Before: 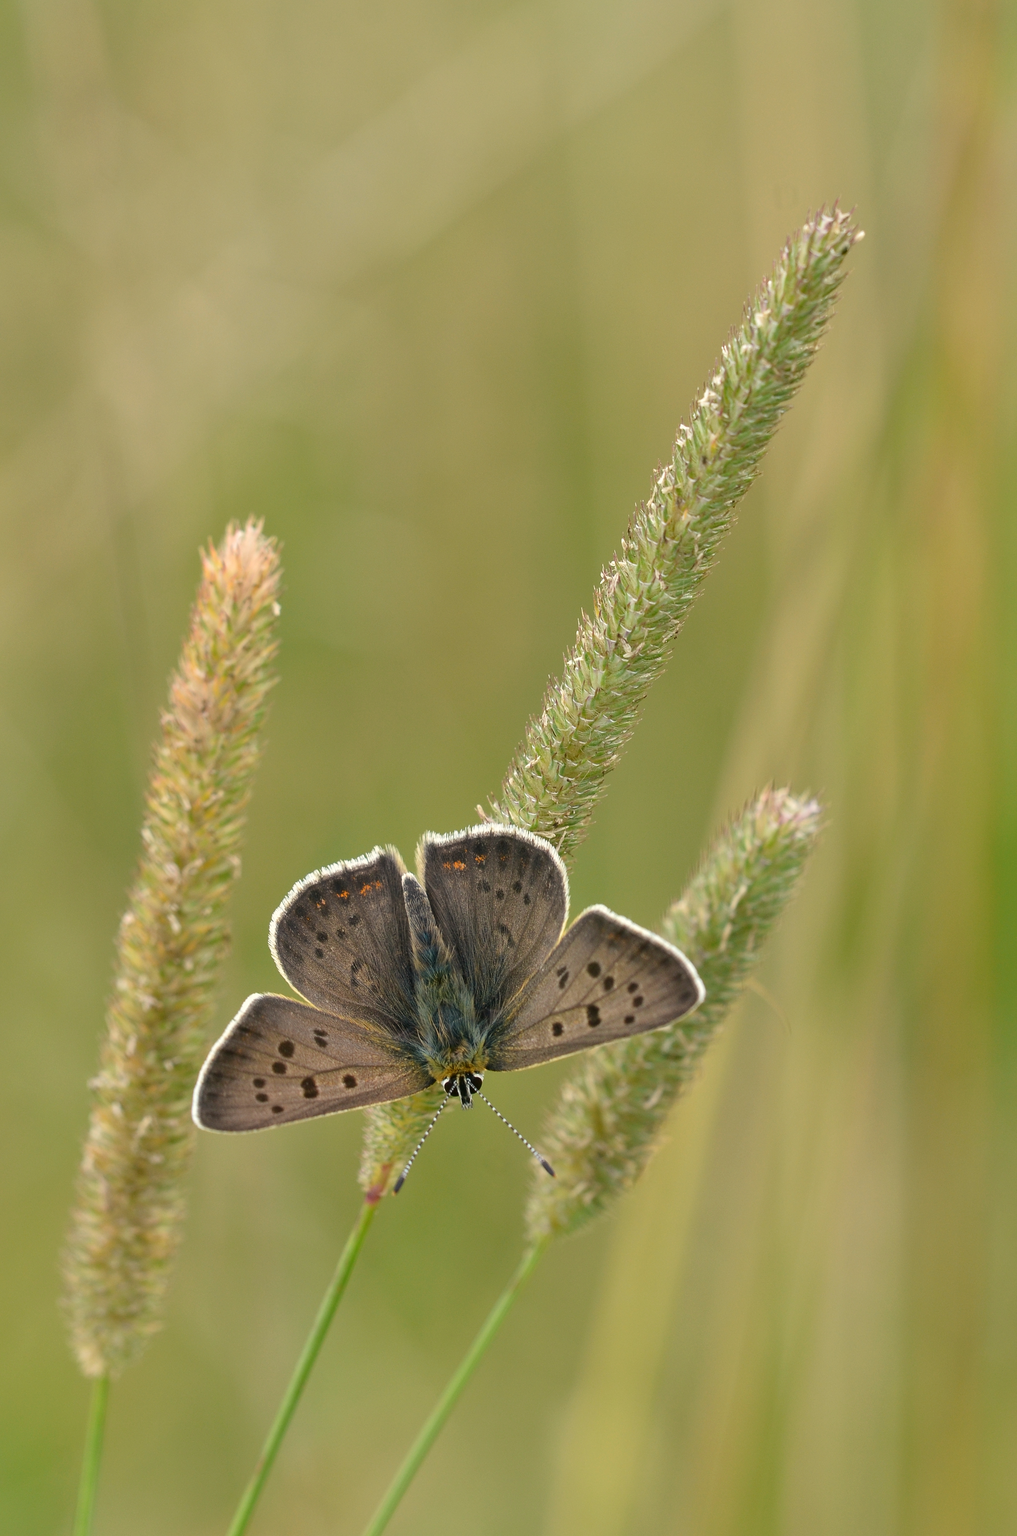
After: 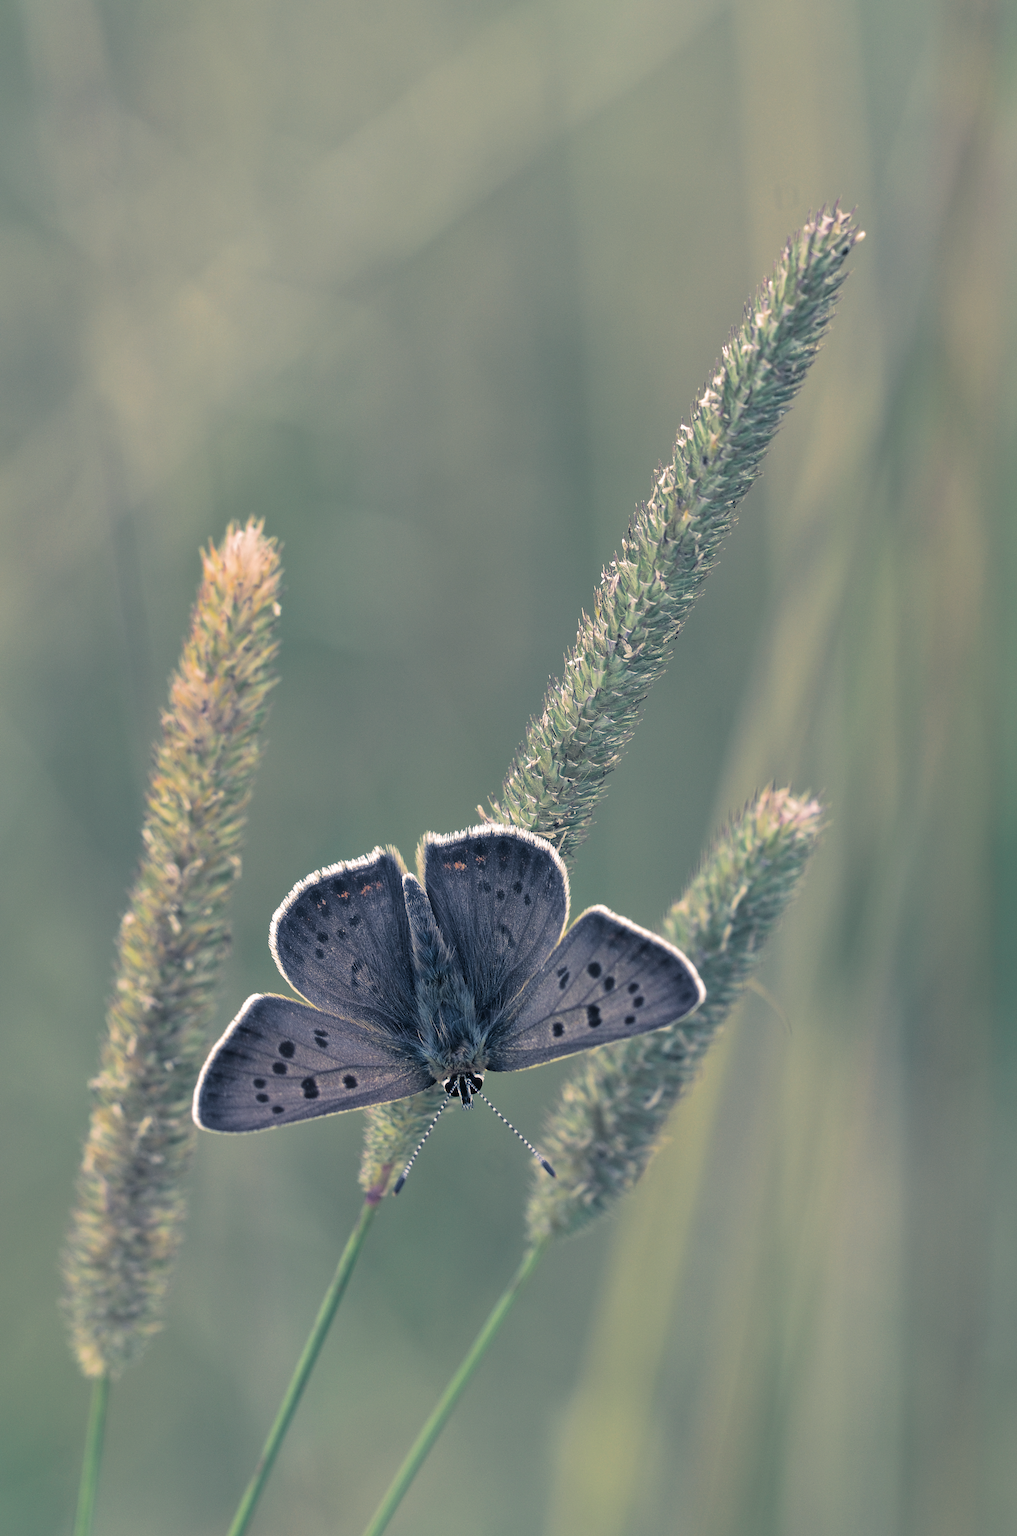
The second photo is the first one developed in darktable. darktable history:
split-toning: shadows › hue 226.8°, shadows › saturation 0.56, highlights › hue 28.8°, balance -40, compress 0%
white balance: red 0.967, blue 1.119, emerald 0.756
